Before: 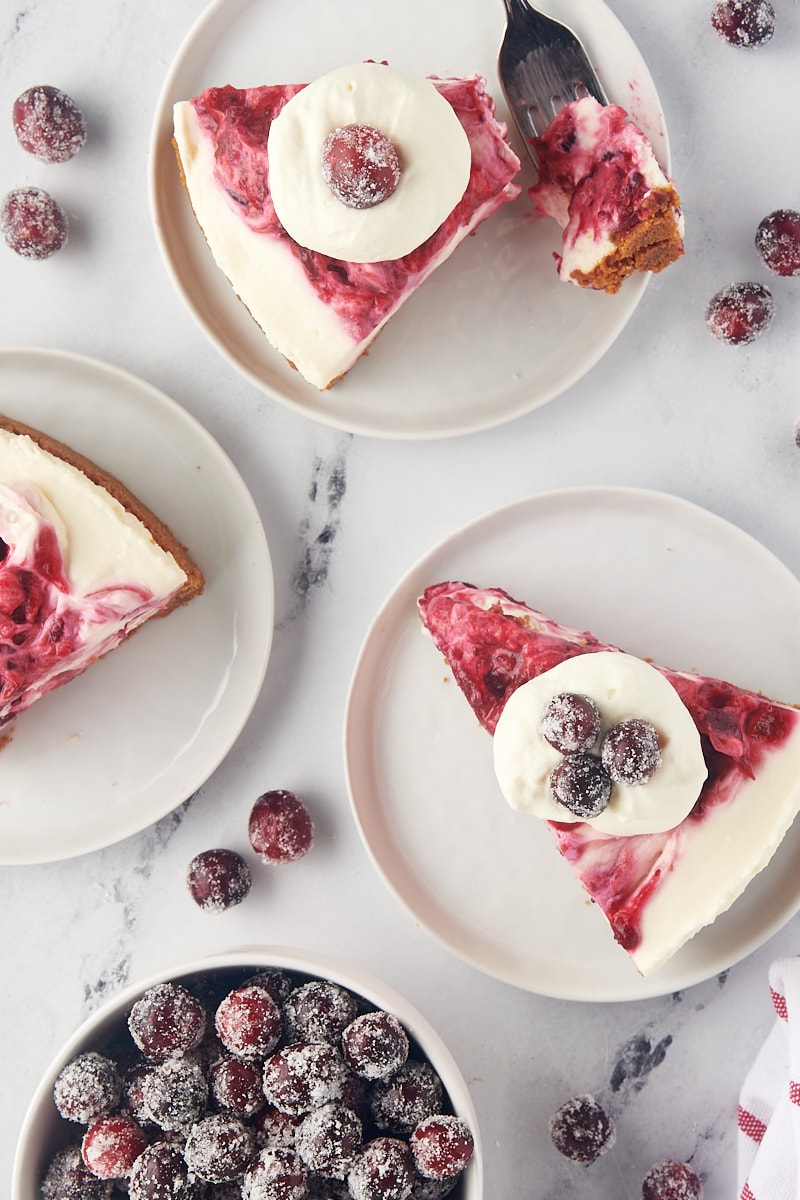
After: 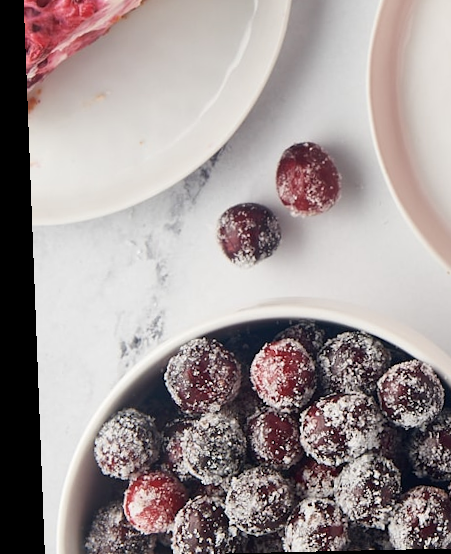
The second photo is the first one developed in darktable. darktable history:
crop and rotate: top 54.778%, right 46.61%, bottom 0.159%
rotate and perspective: rotation -2.22°, lens shift (horizontal) -0.022, automatic cropping off
